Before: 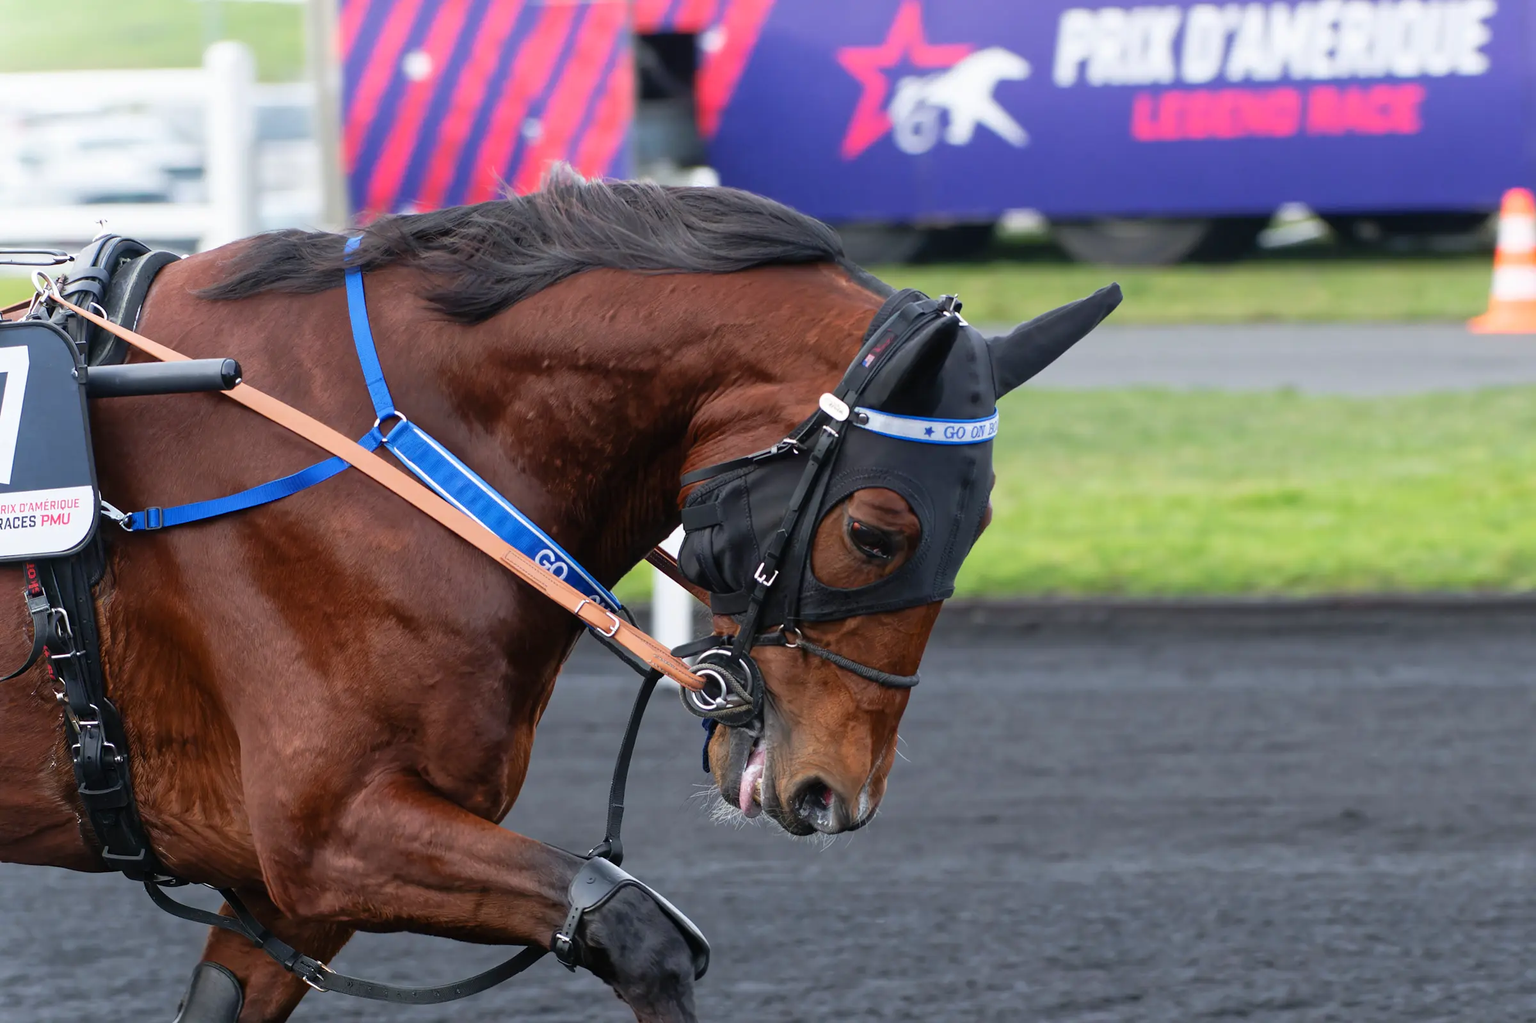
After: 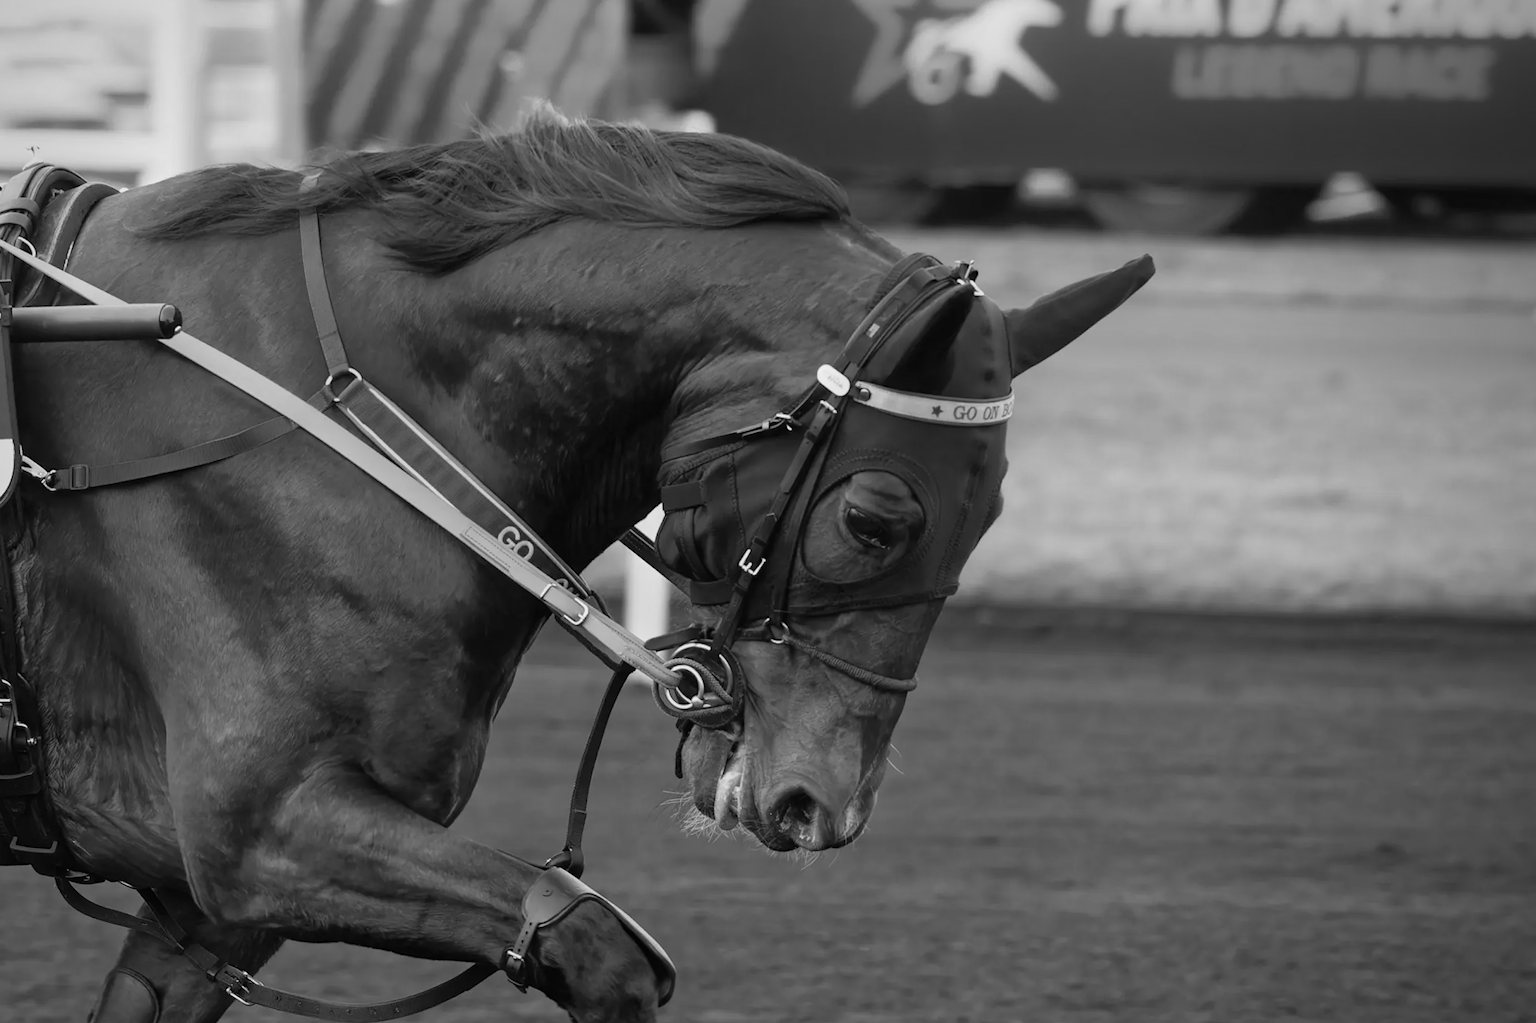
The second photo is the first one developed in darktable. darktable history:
vignetting: center (-0.15, 0.013)
crop and rotate: angle -1.96°, left 3.097%, top 4.154%, right 1.586%, bottom 0.529%
monochrome: a 26.22, b 42.67, size 0.8
